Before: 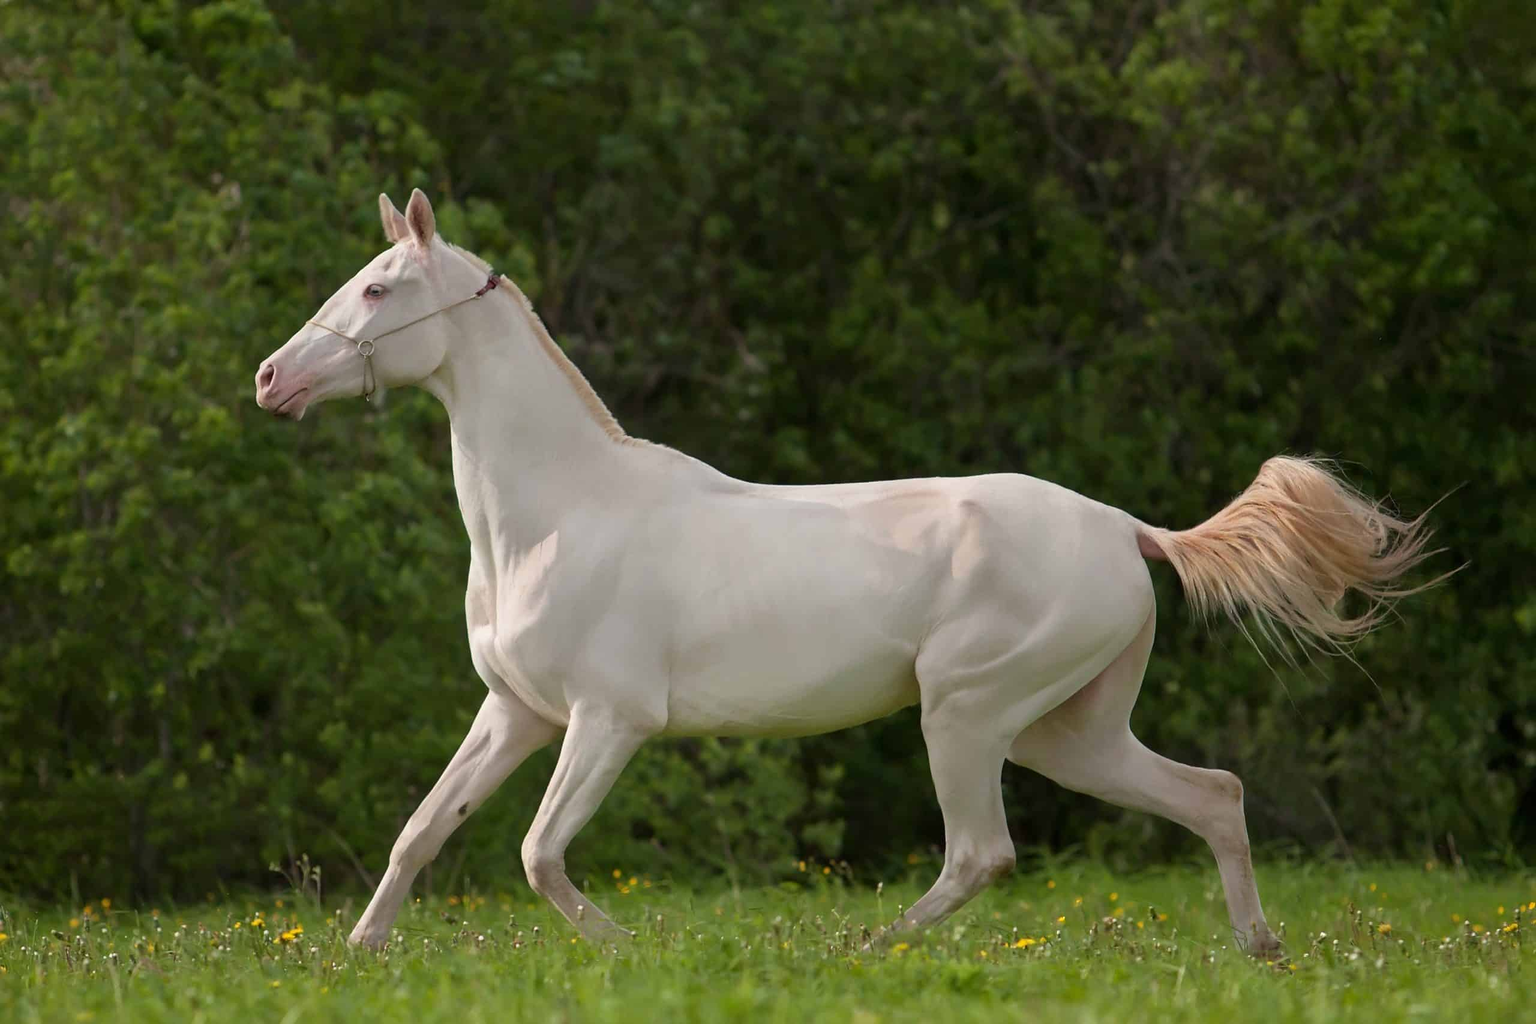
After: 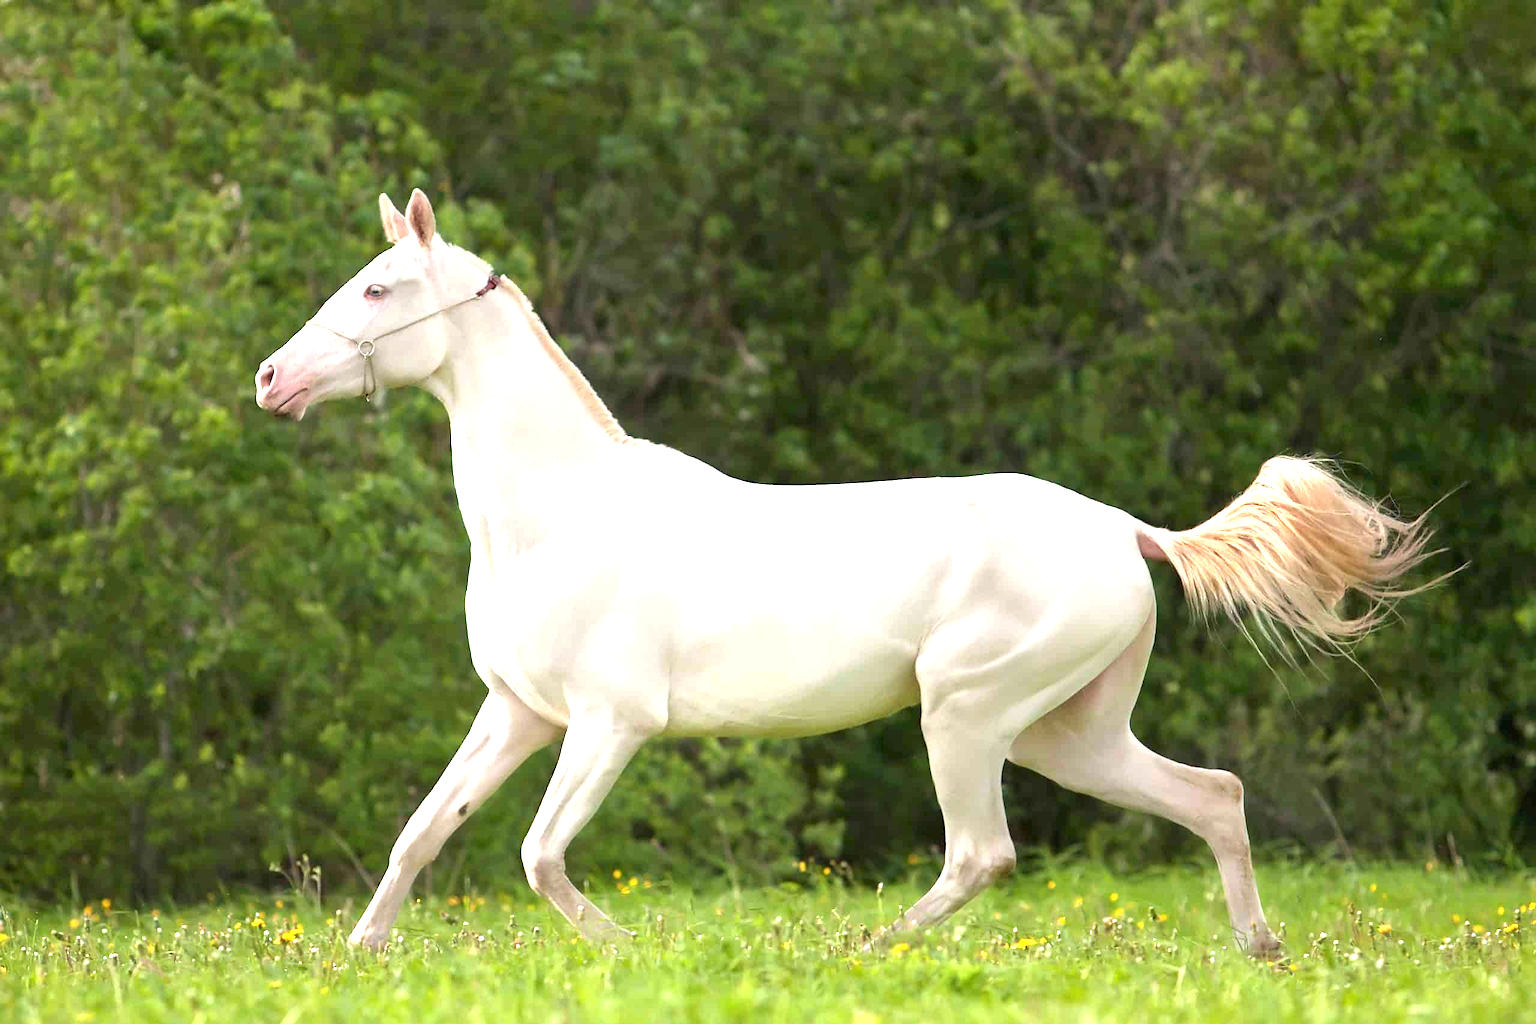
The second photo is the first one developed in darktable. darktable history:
exposure: black level correction 0, exposure 1.696 EV, compensate exposure bias true, compensate highlight preservation false
